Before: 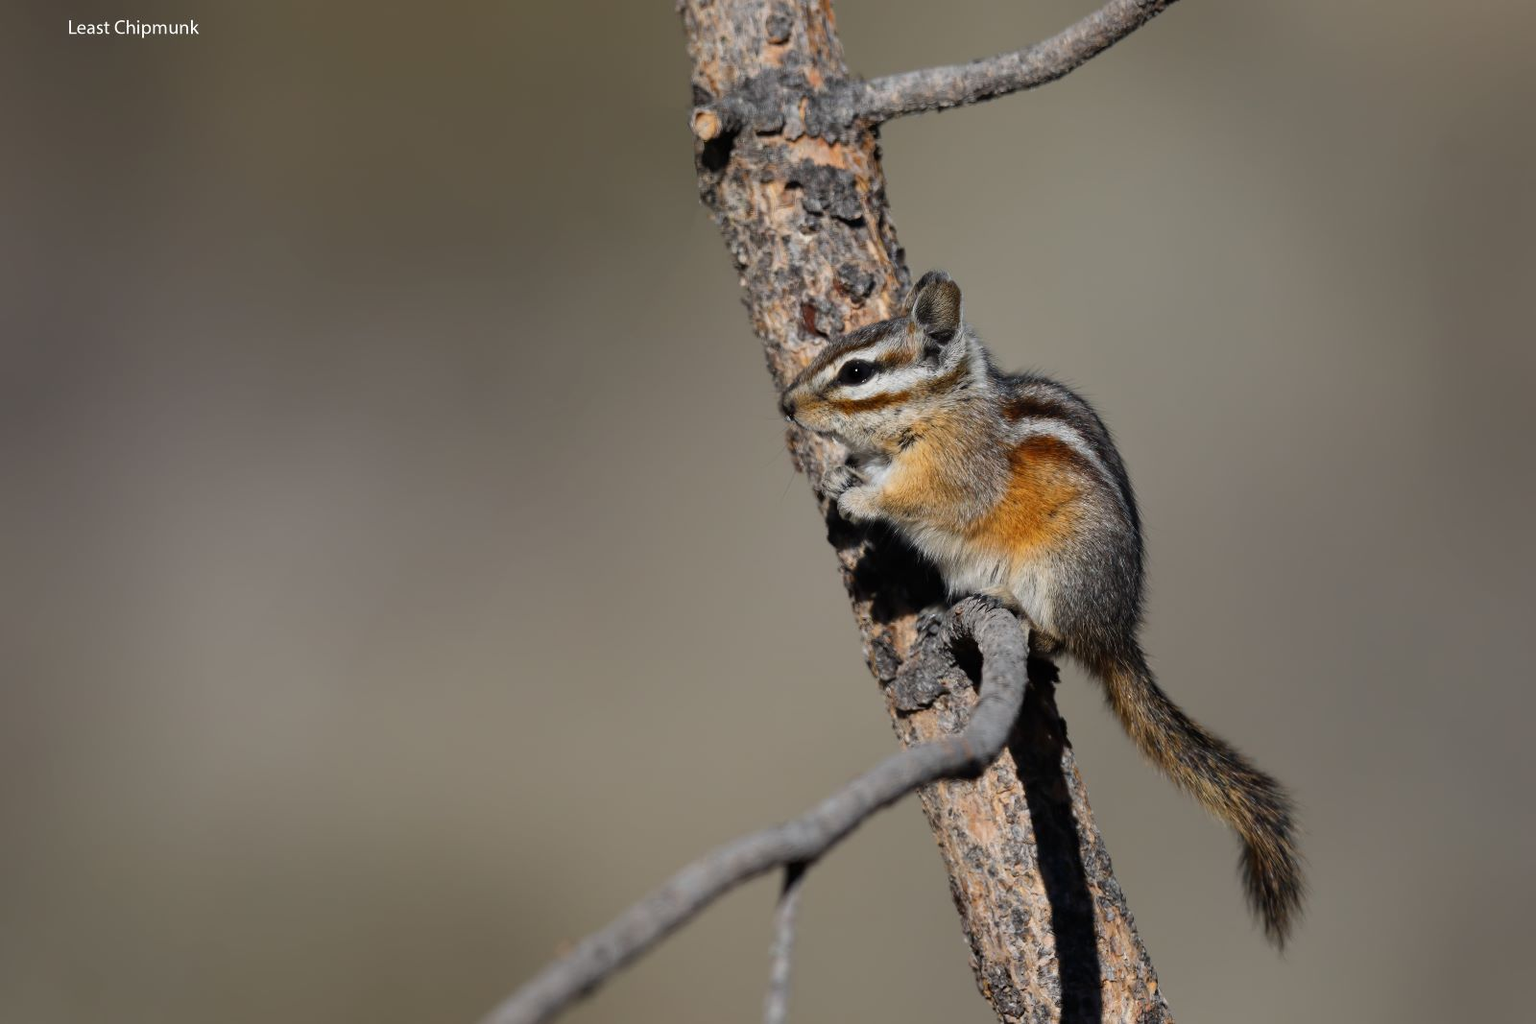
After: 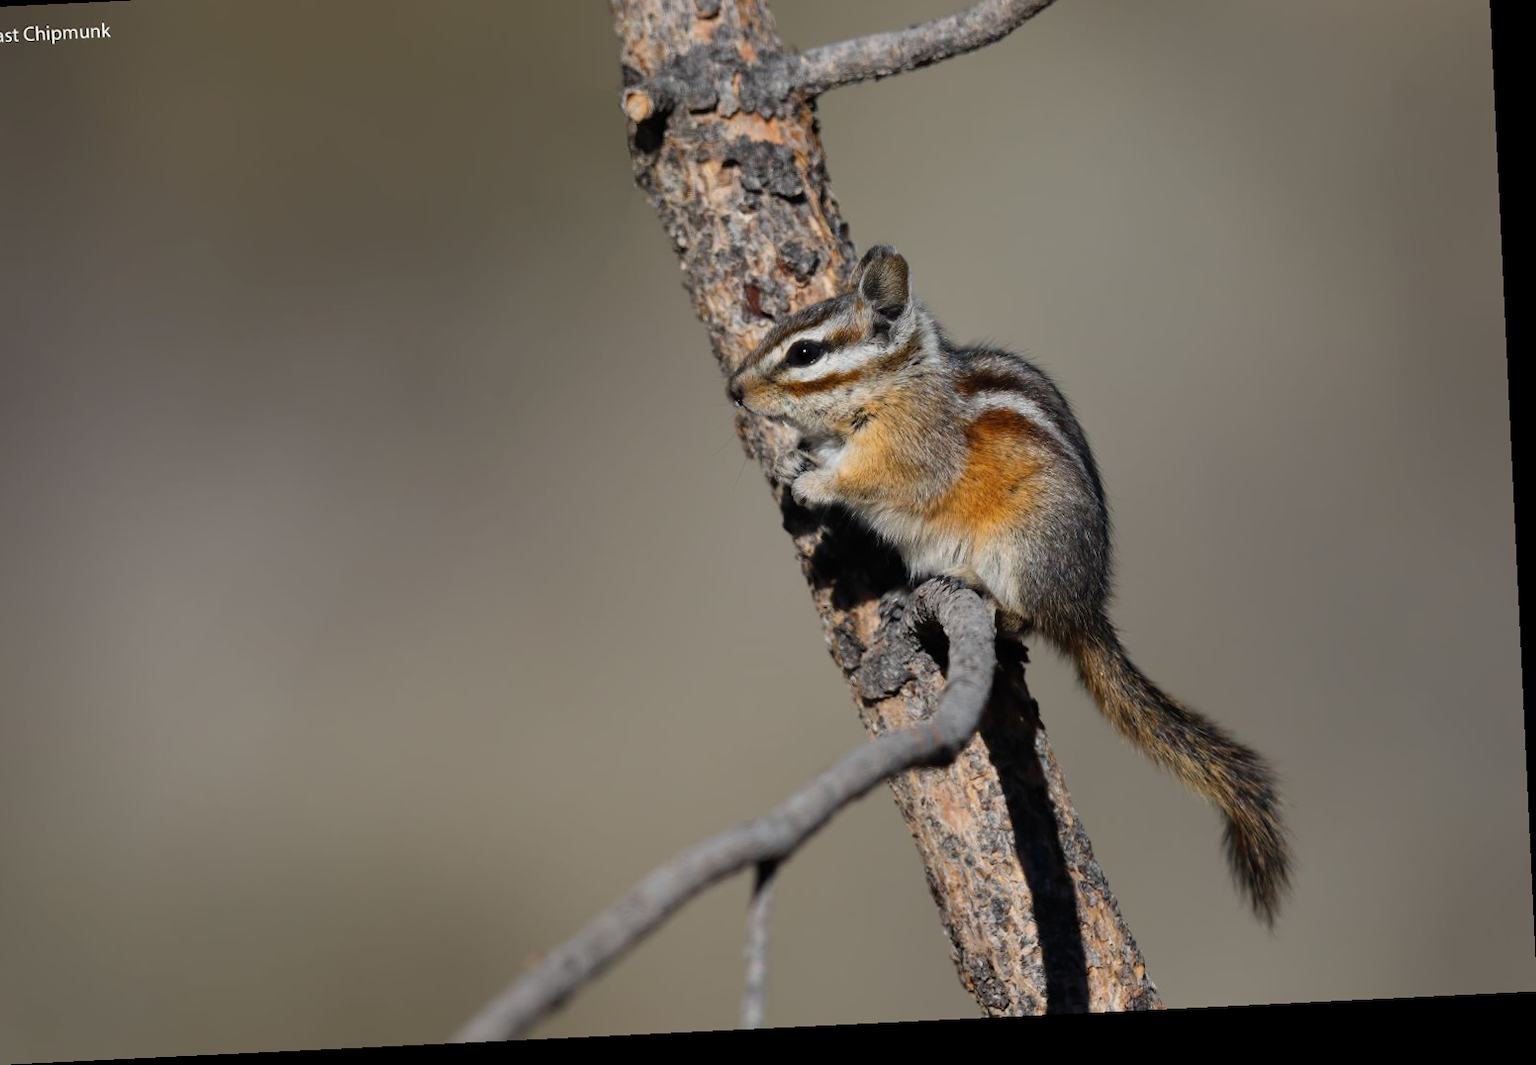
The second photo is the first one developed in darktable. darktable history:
crop and rotate: angle 2.75°, left 5.892%, top 5.704%
